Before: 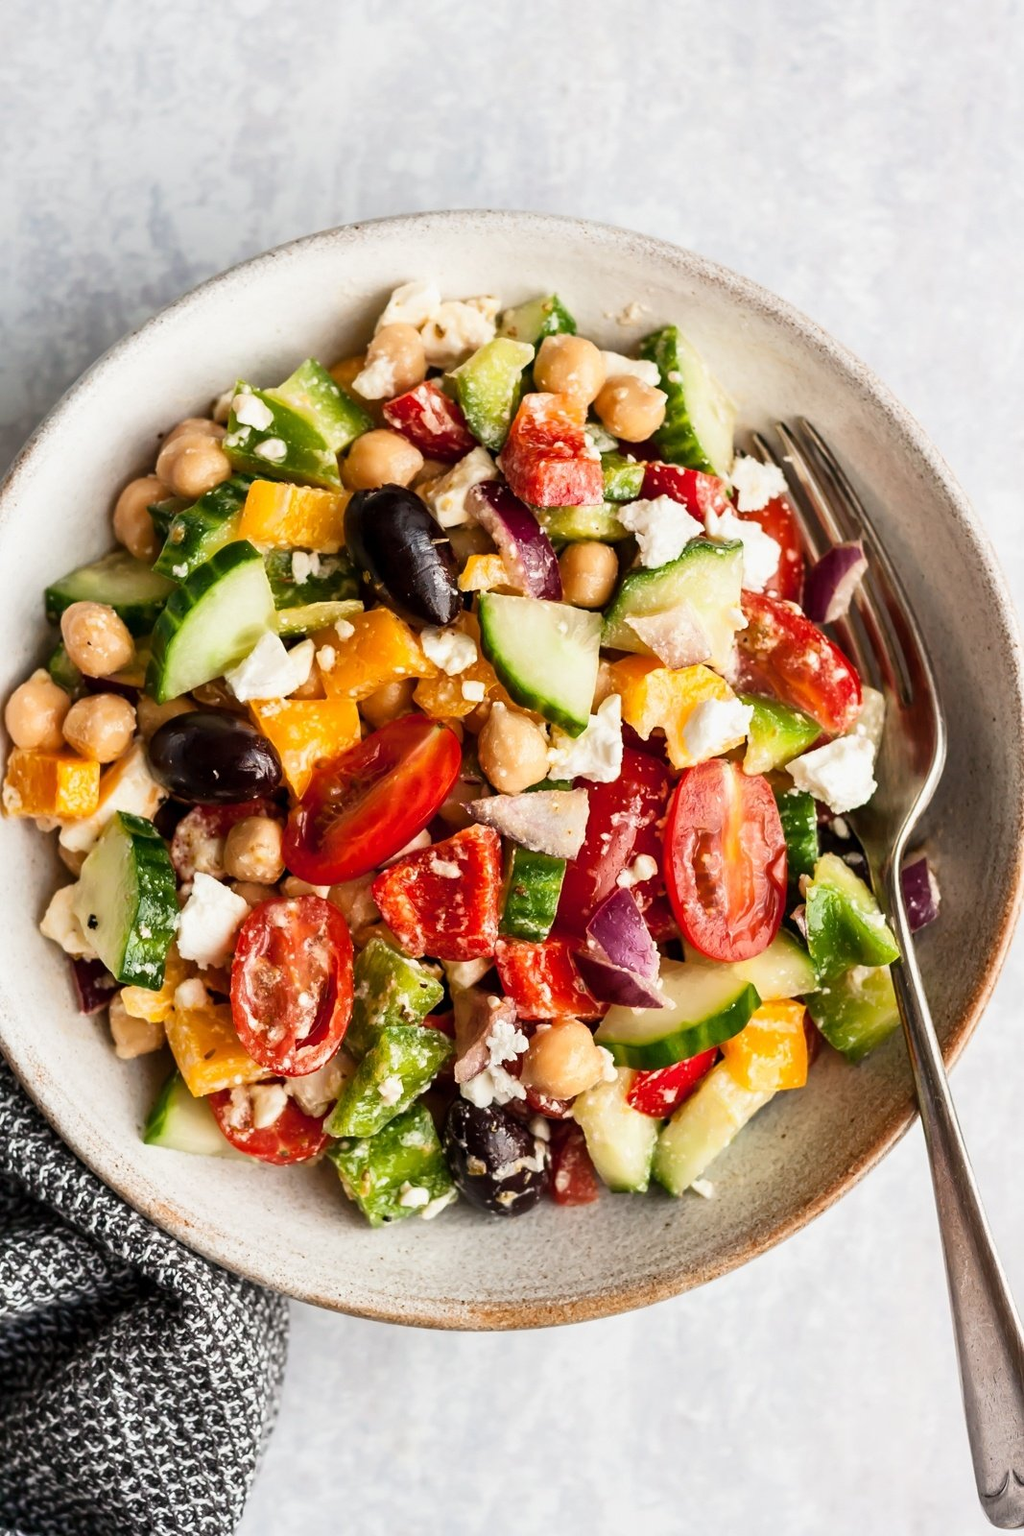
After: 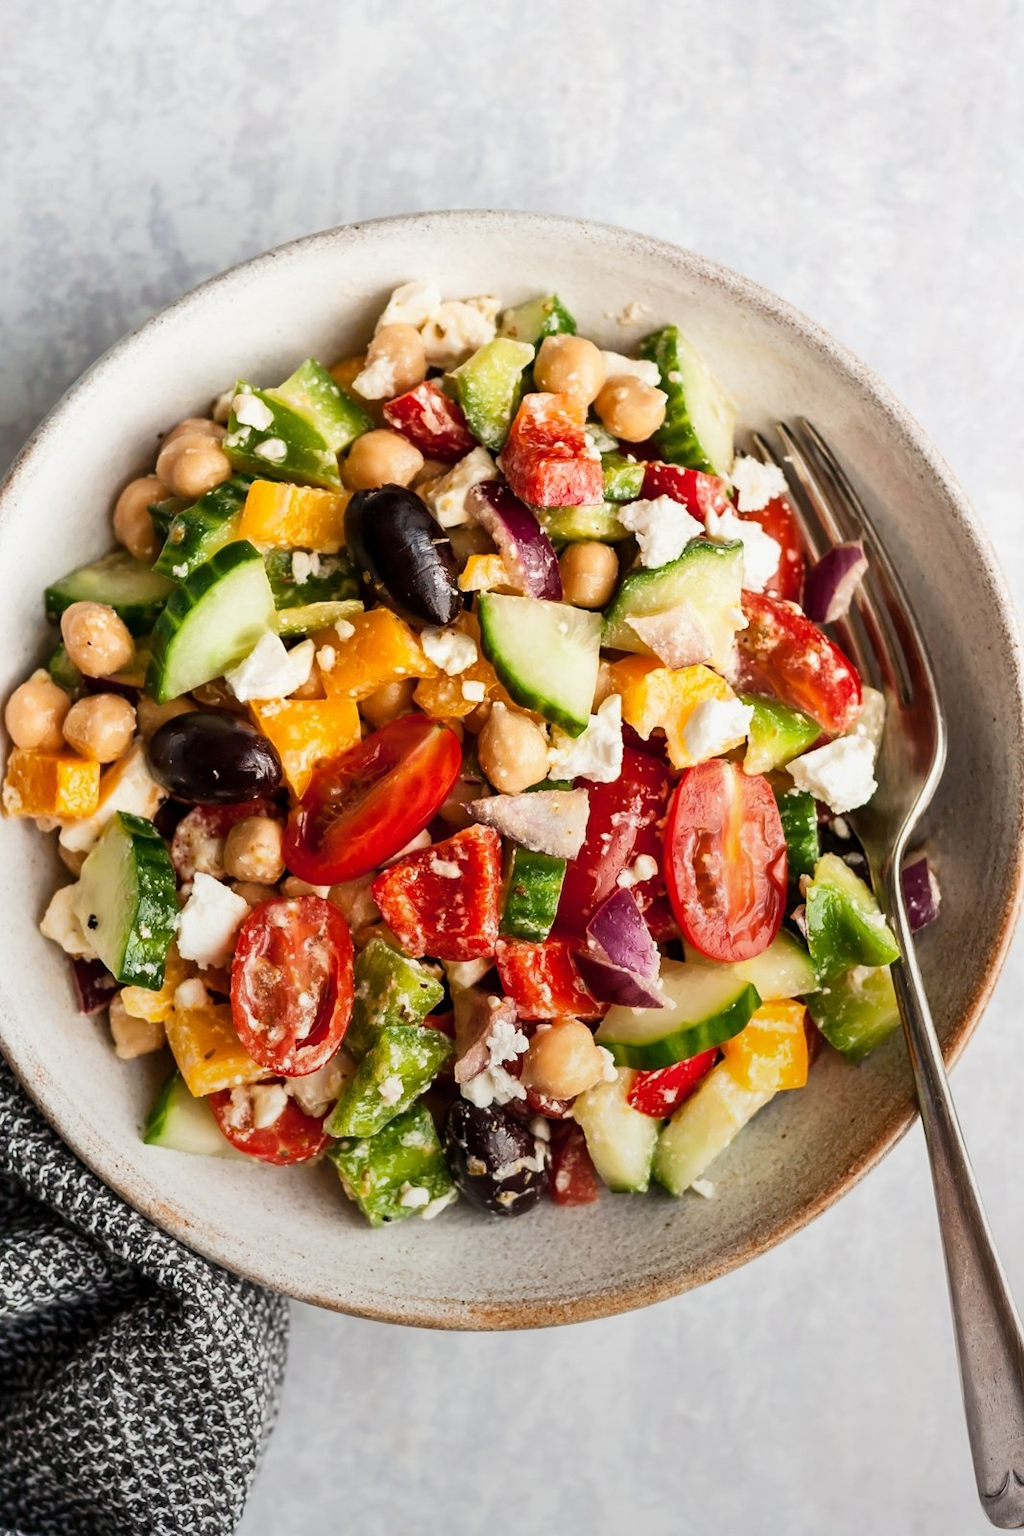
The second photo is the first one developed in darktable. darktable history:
graduated density: rotation -180°, offset 24.95
